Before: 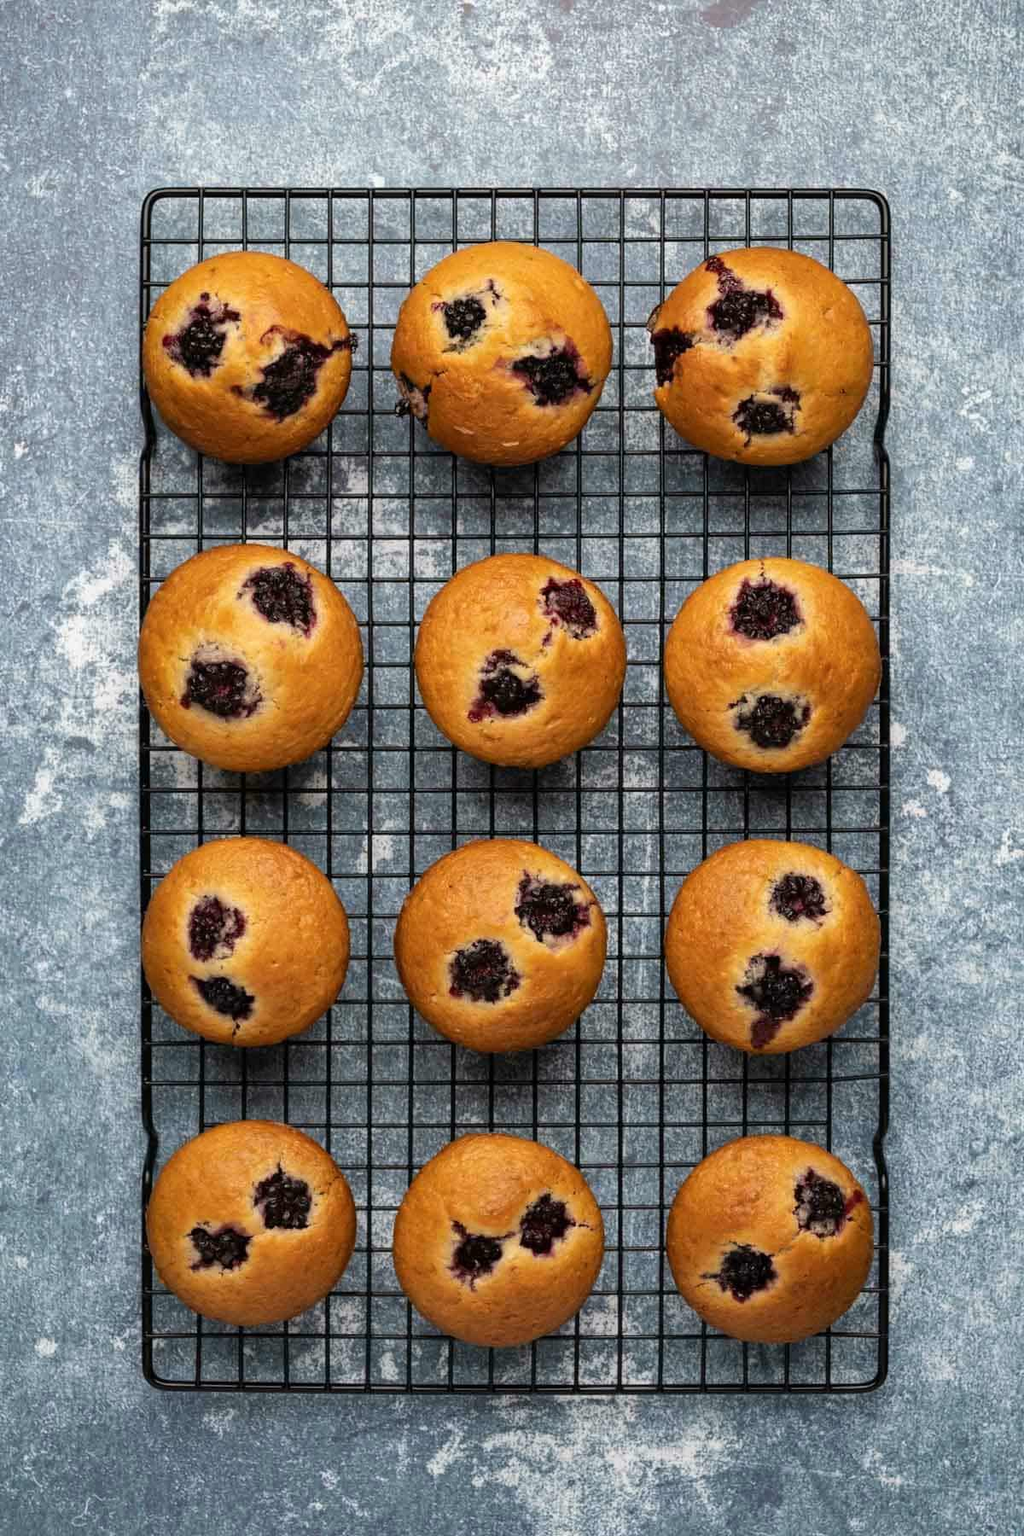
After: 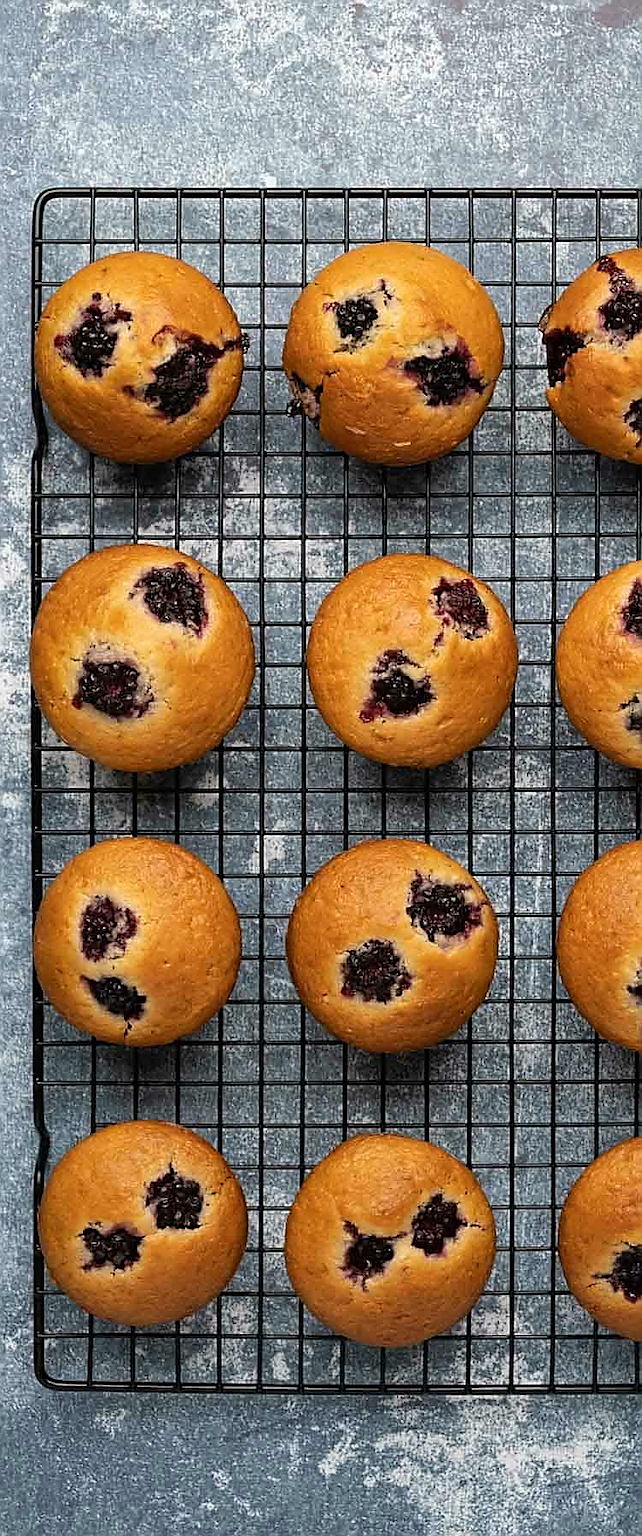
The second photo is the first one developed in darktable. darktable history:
sharpen: radius 1.4, amount 1.25, threshold 0.7
crop: left 10.644%, right 26.528%
